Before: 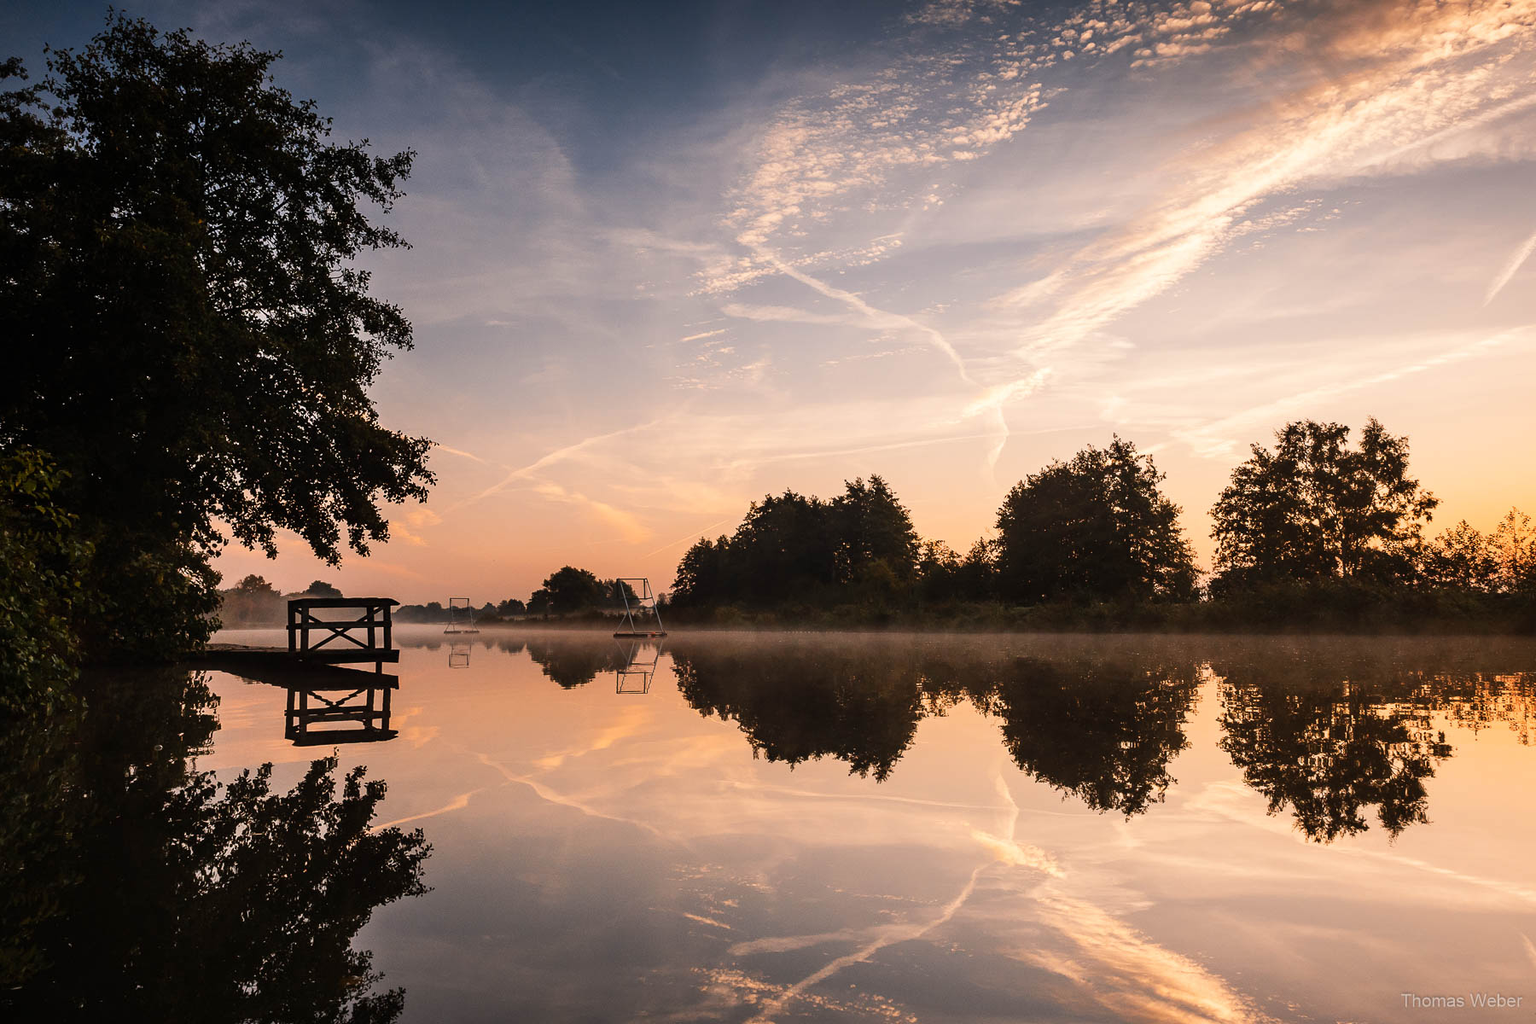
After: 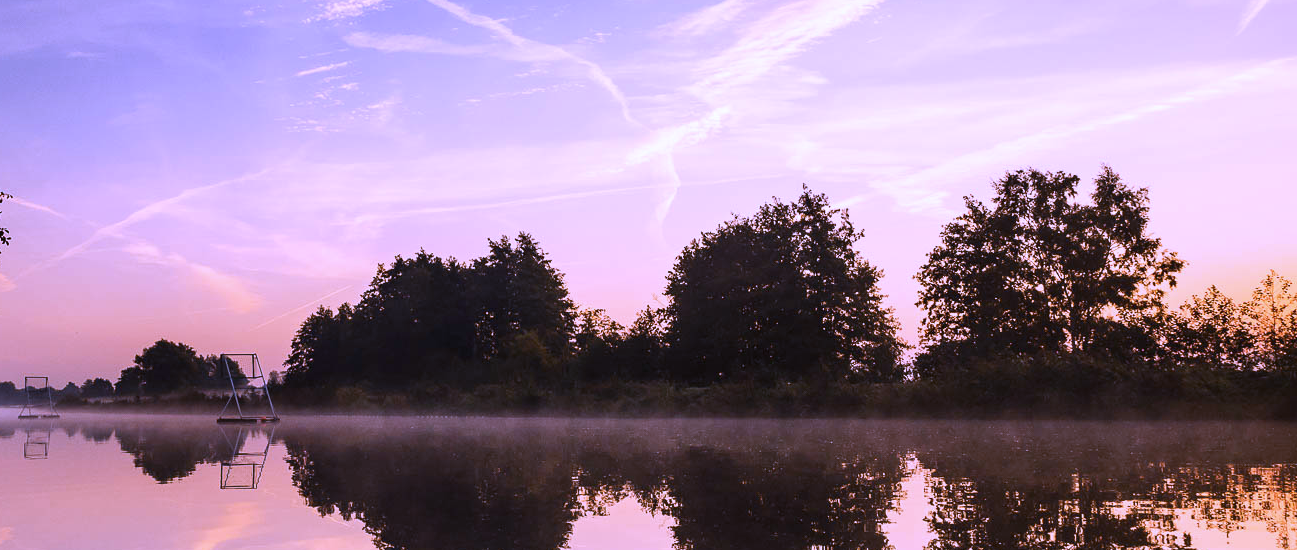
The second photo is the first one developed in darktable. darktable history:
crop and rotate: left 27.938%, top 27.046%, bottom 27.046%
white balance: red 0.98, blue 1.61
